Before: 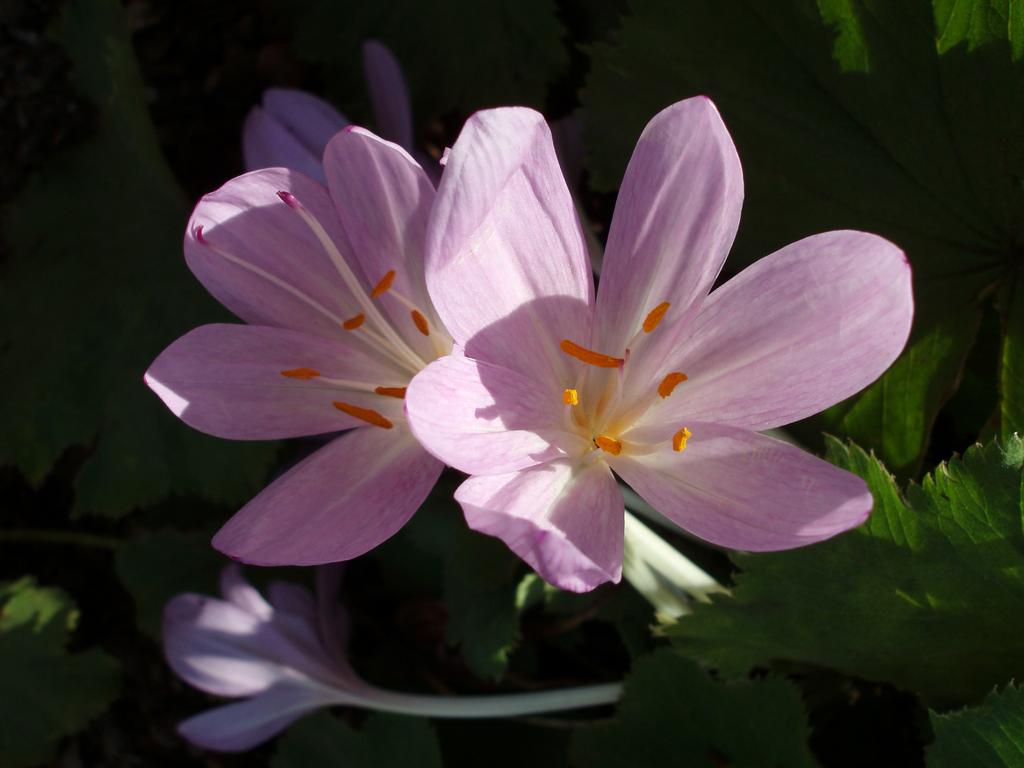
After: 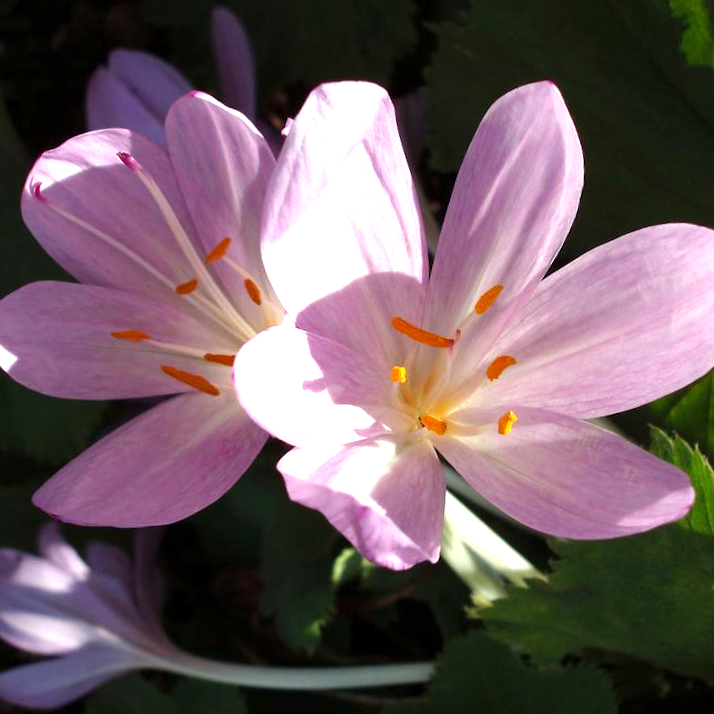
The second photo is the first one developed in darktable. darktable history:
levels: levels [0, 0.394, 0.787]
crop and rotate: angle -3.27°, left 14.277%, top 0.028%, right 10.766%, bottom 0.028%
shadows and highlights: shadows 25, highlights -25
